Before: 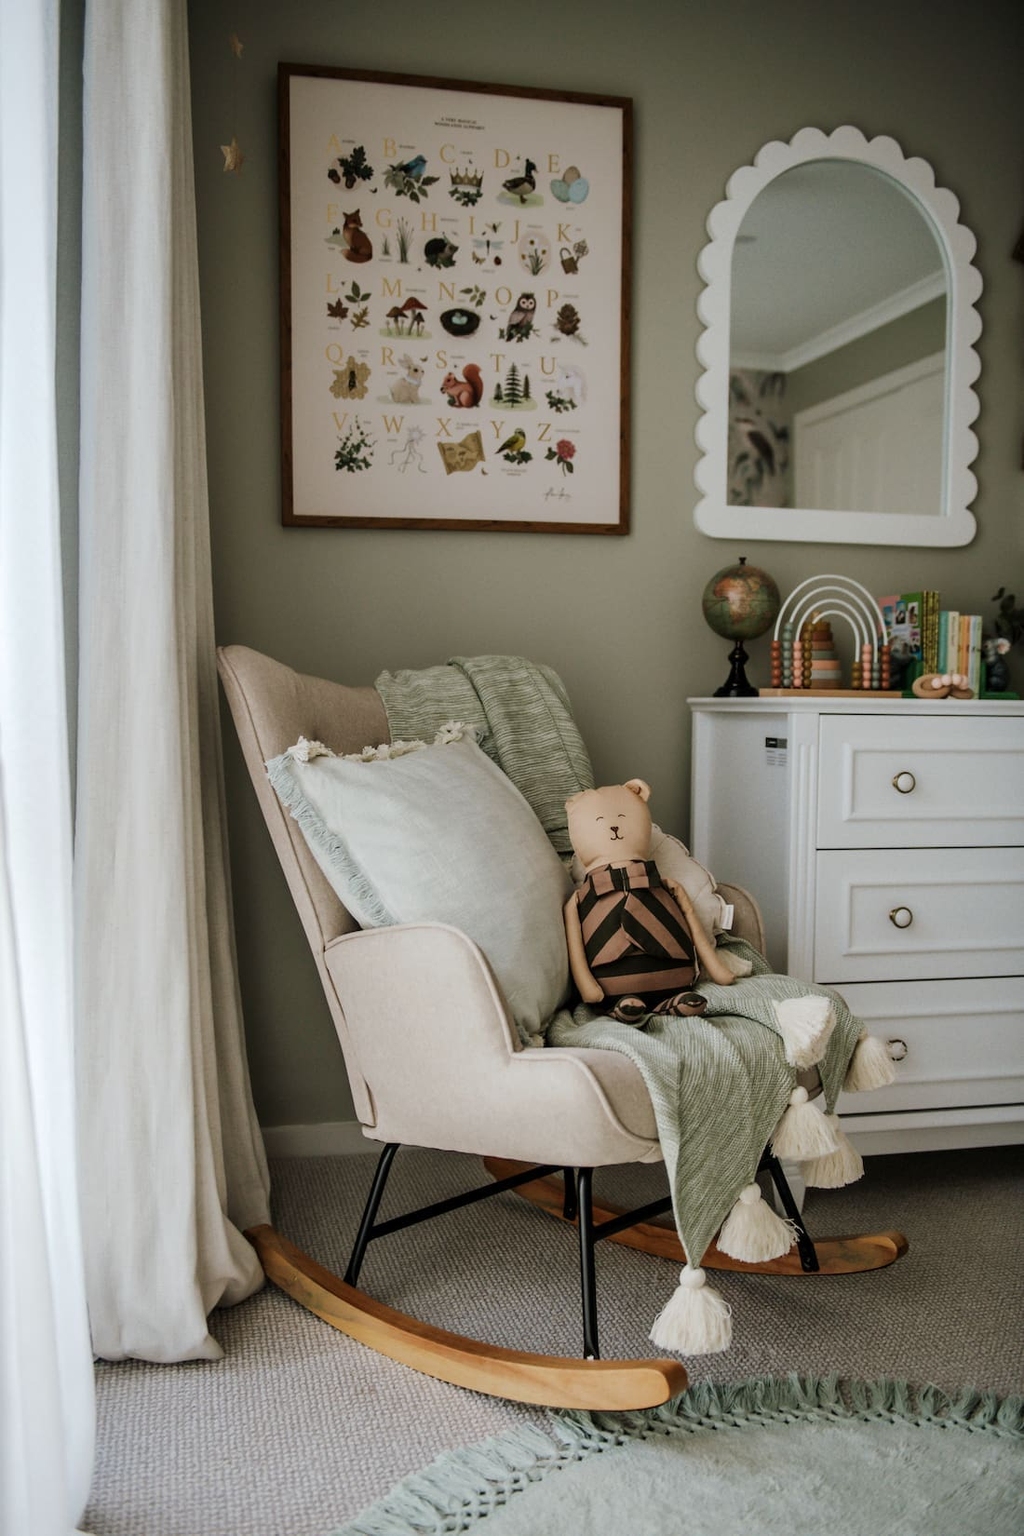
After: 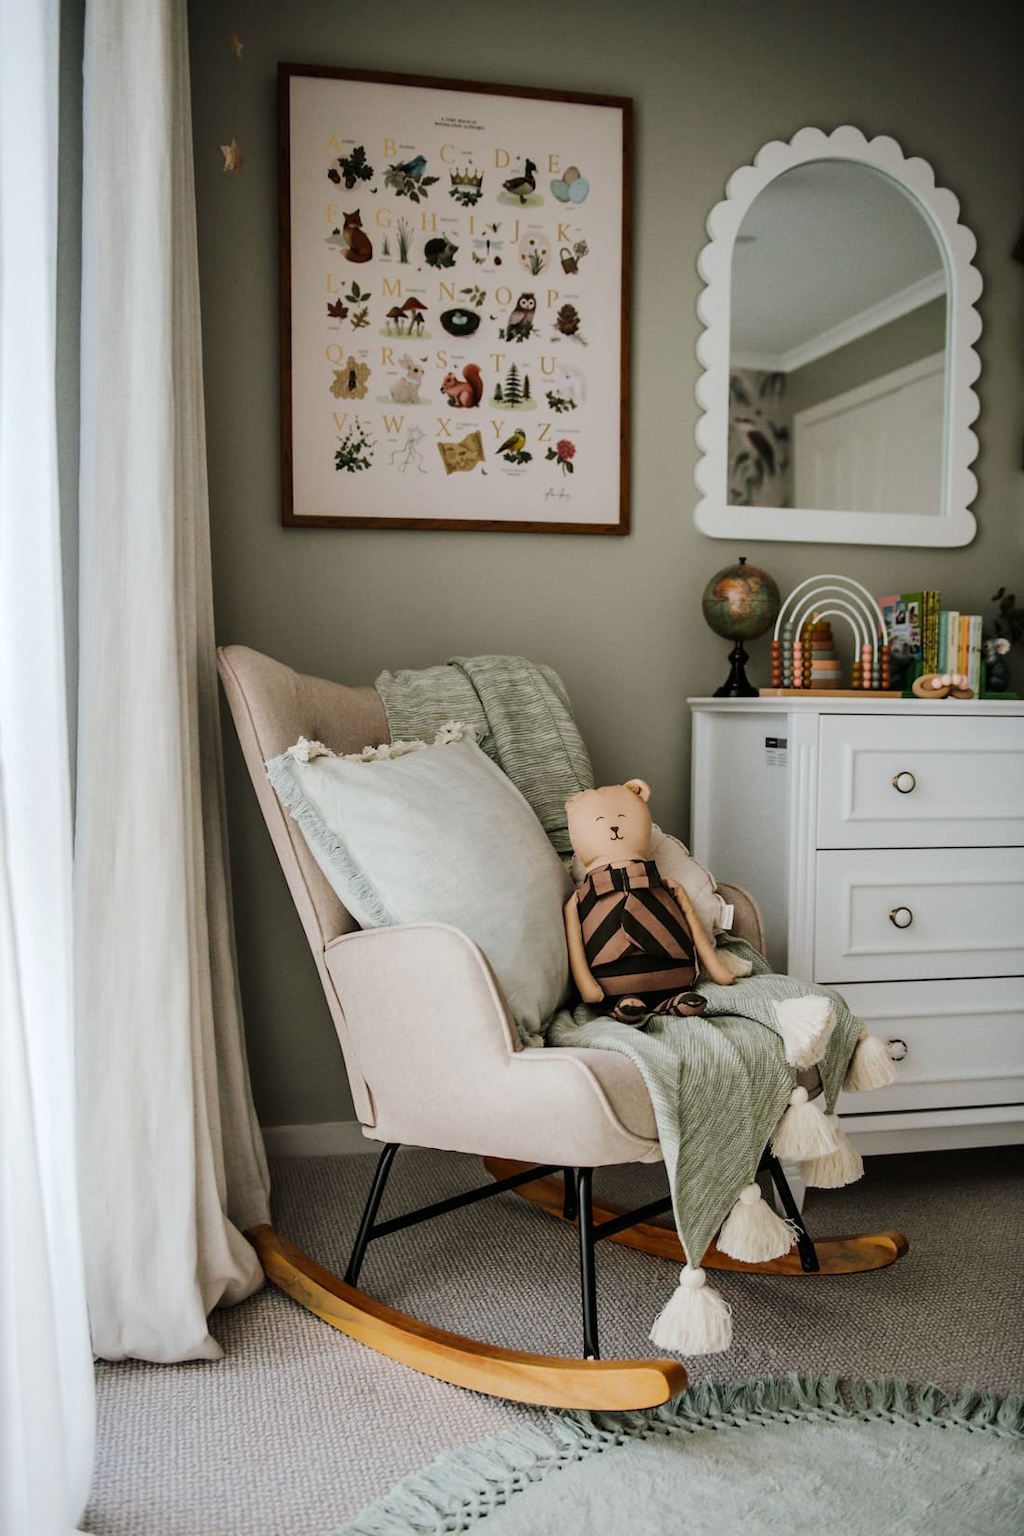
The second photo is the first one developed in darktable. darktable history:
tone curve: curves: ch0 [(0, 0.003) (0.117, 0.101) (0.257, 0.246) (0.408, 0.432) (0.611, 0.653) (0.824, 0.846) (1, 1)]; ch1 [(0, 0) (0.227, 0.197) (0.405, 0.421) (0.501, 0.501) (0.522, 0.53) (0.563, 0.572) (0.589, 0.611) (0.699, 0.709) (0.976, 0.992)]; ch2 [(0, 0) (0.208, 0.176) (0.377, 0.38) (0.5, 0.5) (0.537, 0.534) (0.571, 0.576) (0.681, 0.746) (1, 1)], color space Lab, independent channels, preserve colors none
